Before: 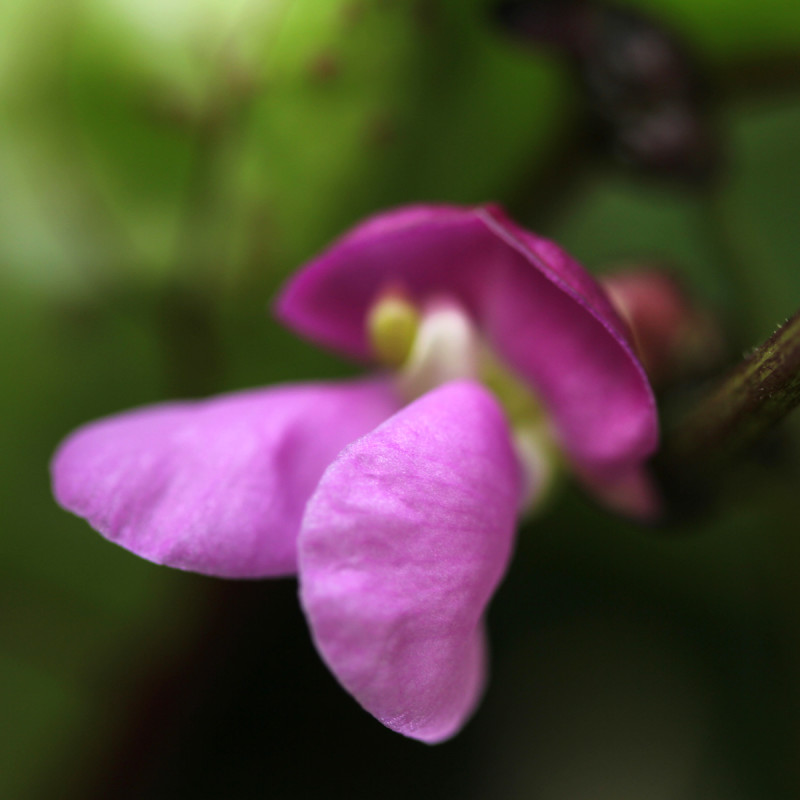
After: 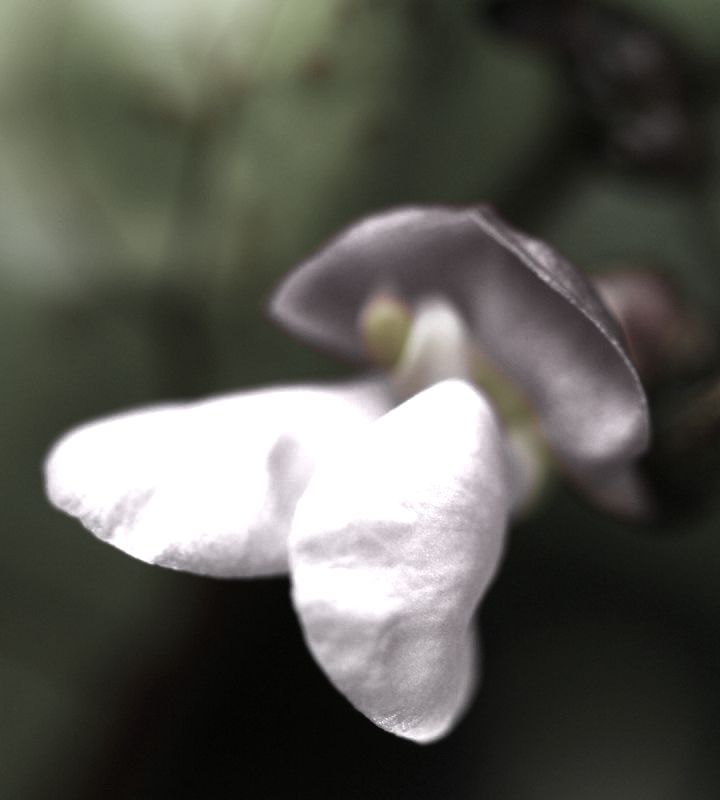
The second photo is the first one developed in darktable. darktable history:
crop and rotate: left 1.088%, right 8.807%
rotate and perspective: crop left 0, crop top 0
color zones: curves: ch0 [(0, 0.613) (0.01, 0.613) (0.245, 0.448) (0.498, 0.529) (0.642, 0.665) (0.879, 0.777) (0.99, 0.613)]; ch1 [(0, 0.035) (0.121, 0.189) (0.259, 0.197) (0.415, 0.061) (0.589, 0.022) (0.732, 0.022) (0.857, 0.026) (0.991, 0.053)]
